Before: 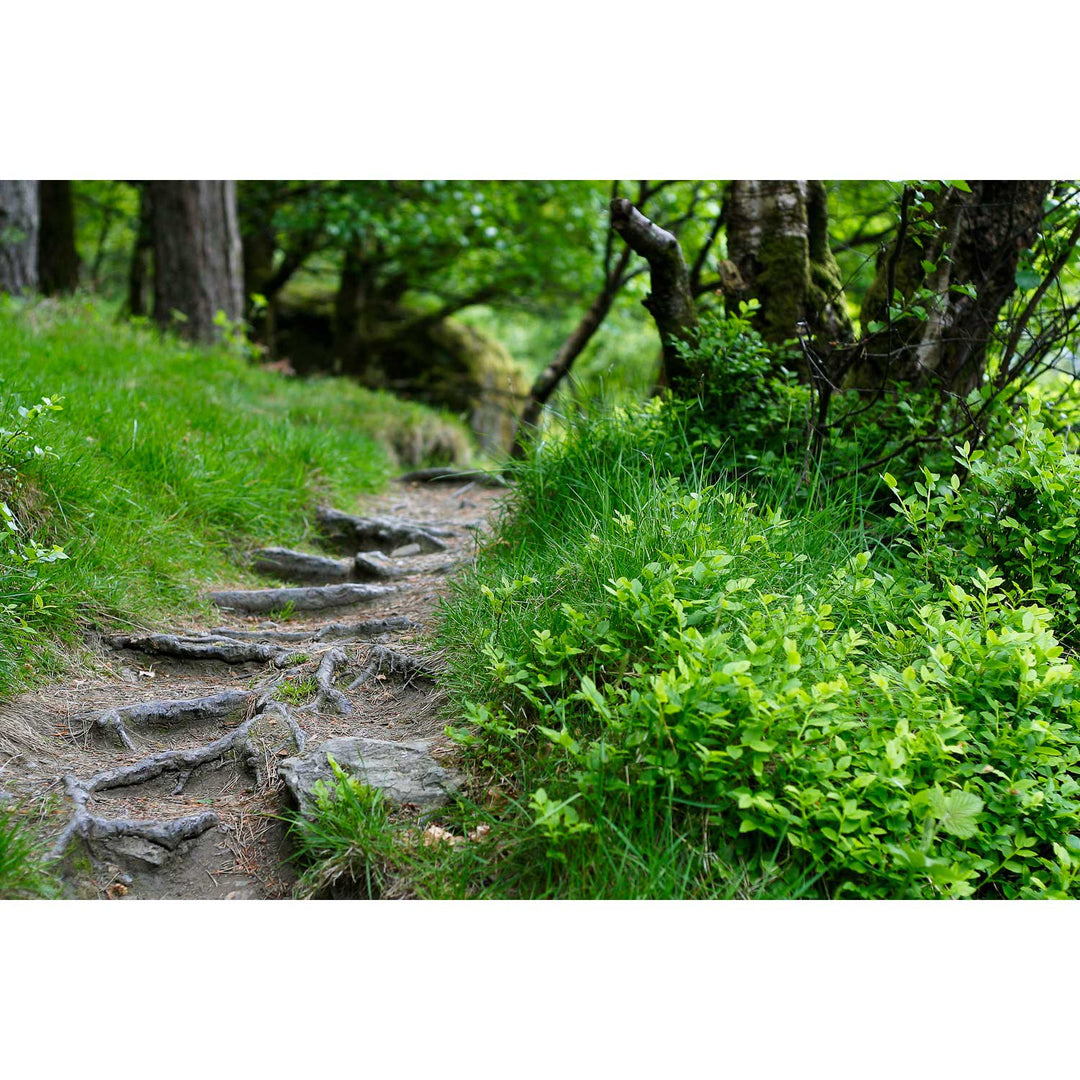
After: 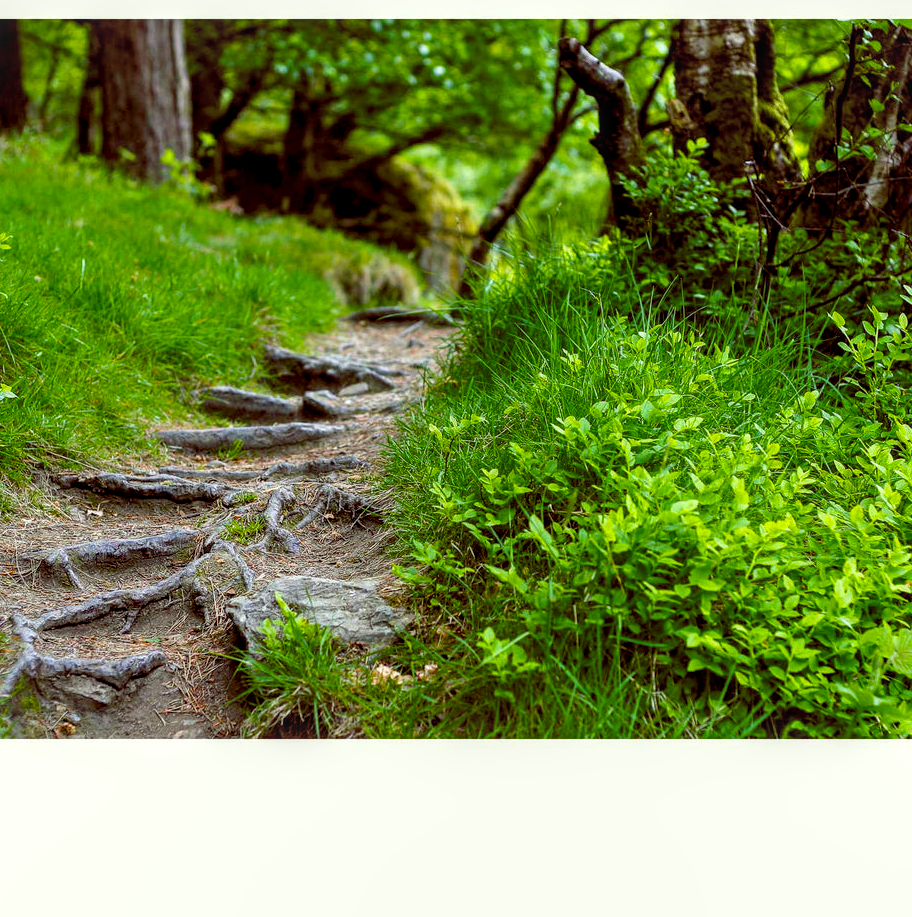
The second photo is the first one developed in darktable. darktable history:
crop and rotate: left 4.879%, top 15.053%, right 10.676%
local contrast: detail 130%
color balance rgb: shadows lift › chroma 2.052%, shadows lift › hue 216.73°, global offset › luminance -0.216%, global offset › chroma 0.272%, perceptual saturation grading › global saturation 30.578%, global vibrance 20%
color correction: highlights a* -4.7, highlights b* 5.04, saturation 0.945
